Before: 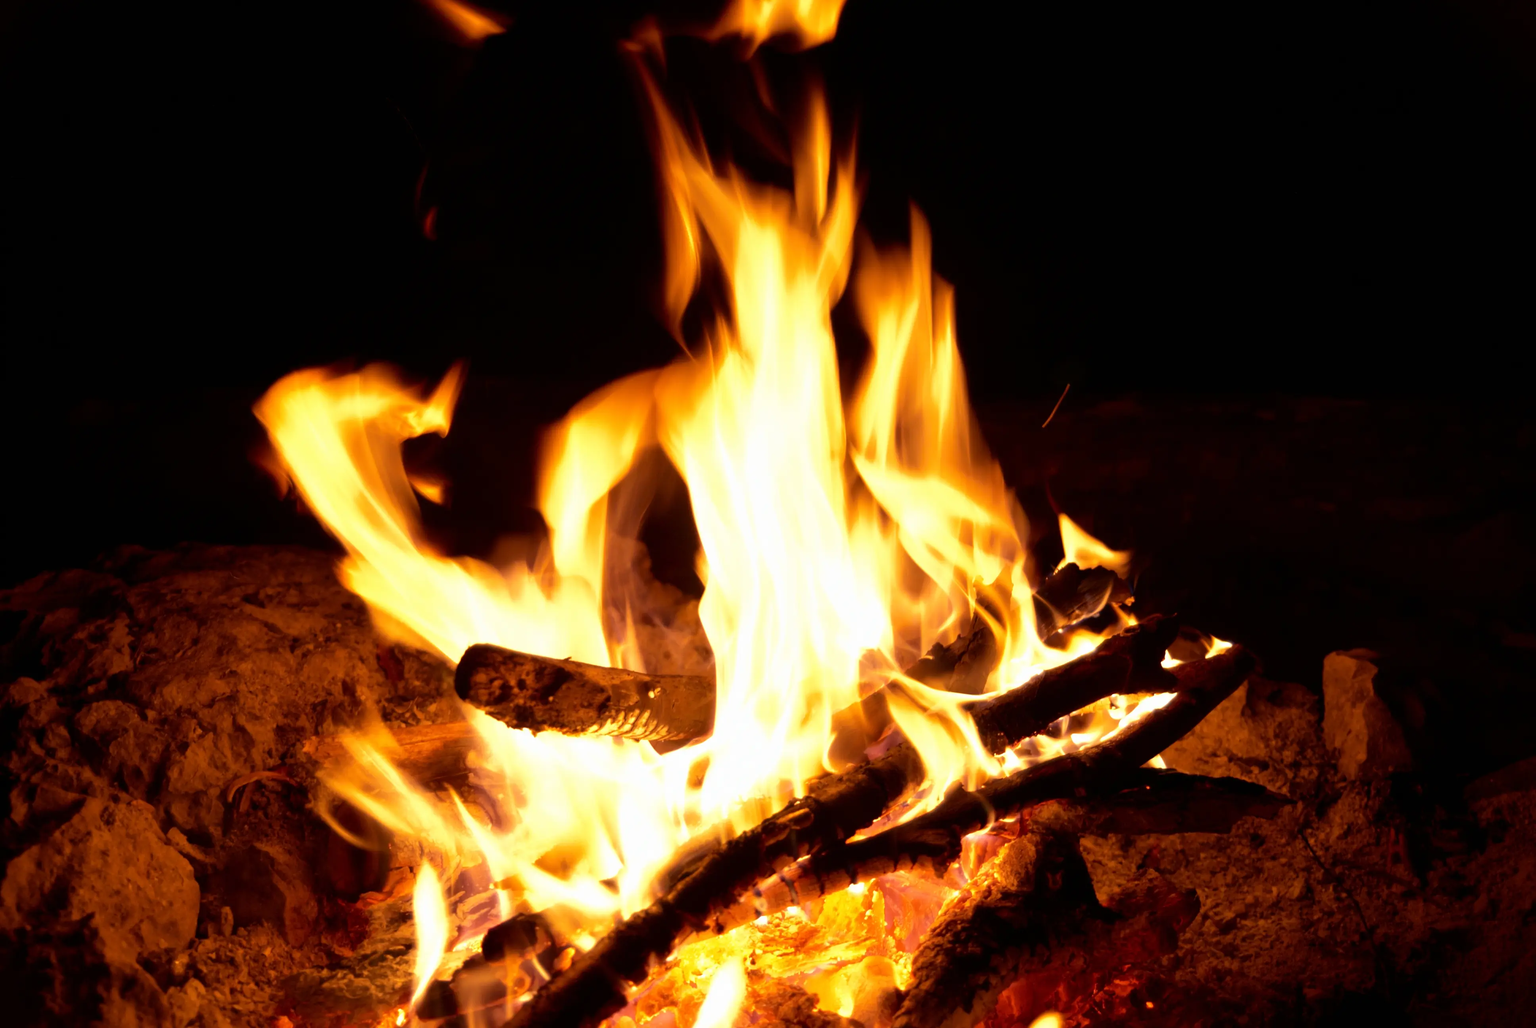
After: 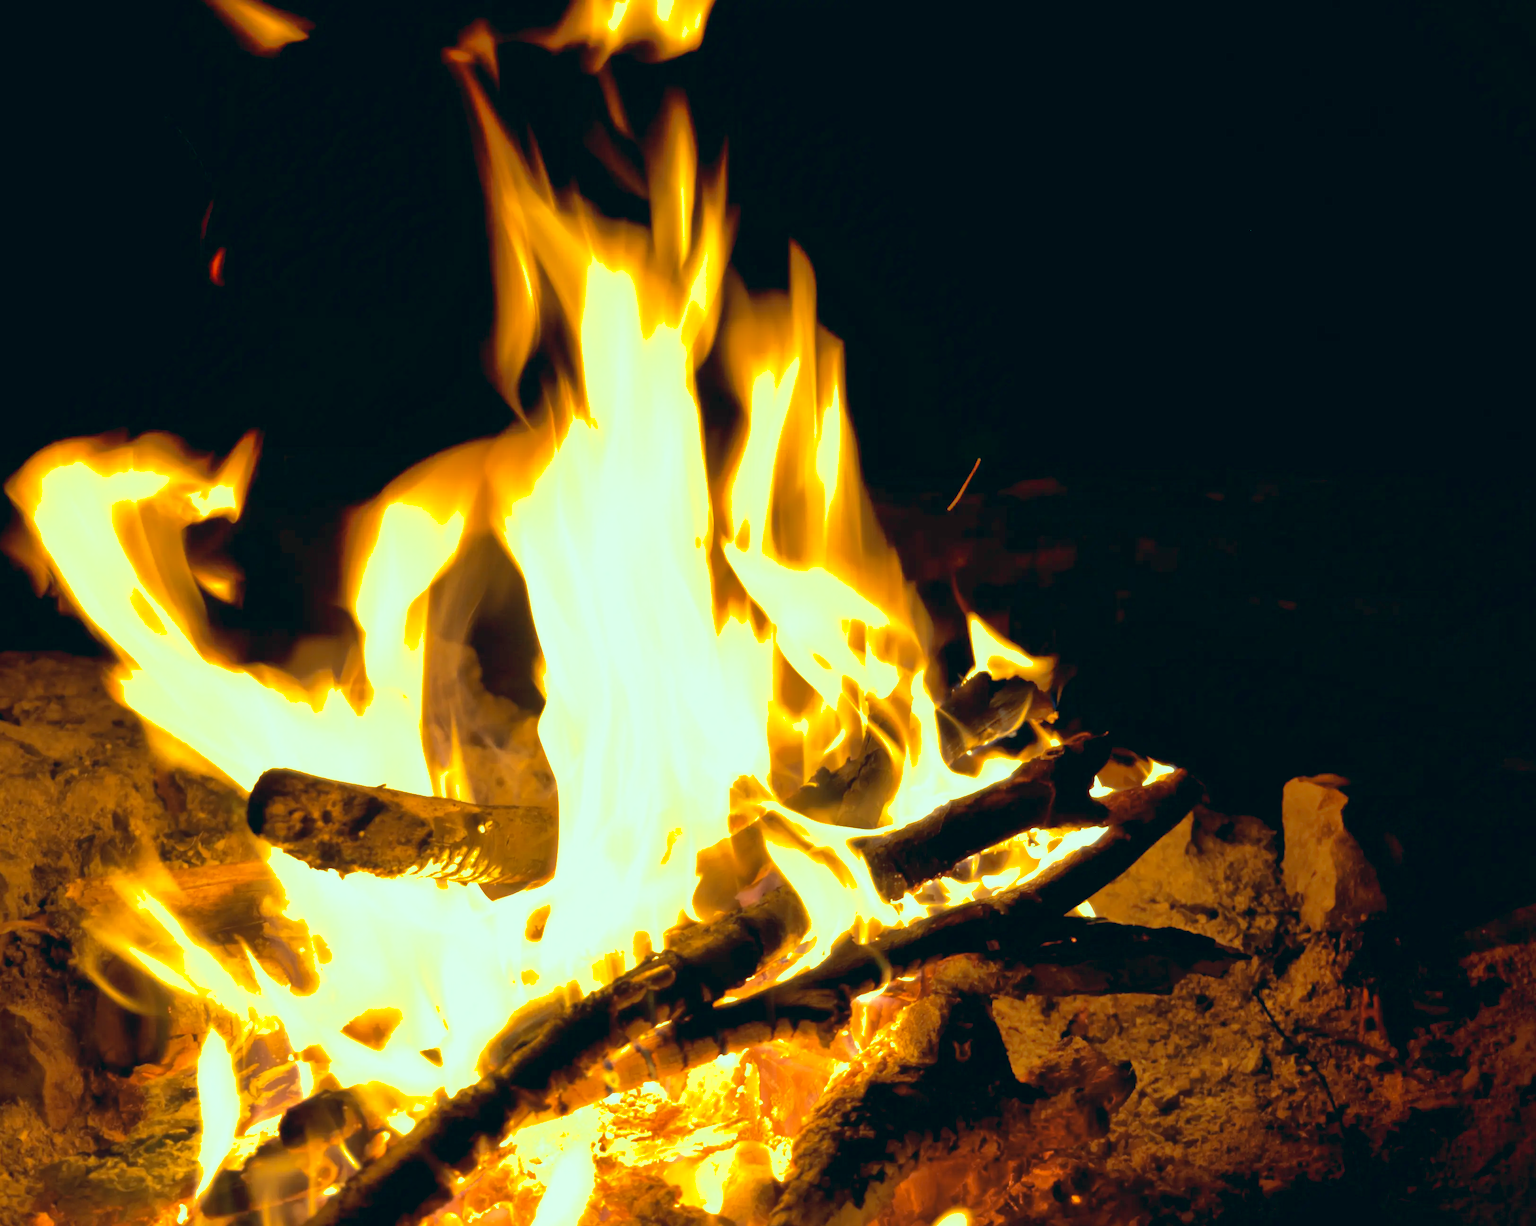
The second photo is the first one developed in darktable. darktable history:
crop: left 16.145%
exposure: exposure 0.6 EV, compensate highlight preservation false
shadows and highlights: on, module defaults
color correction: highlights a* -20.08, highlights b* 9.8, shadows a* -20.4, shadows b* -10.76
